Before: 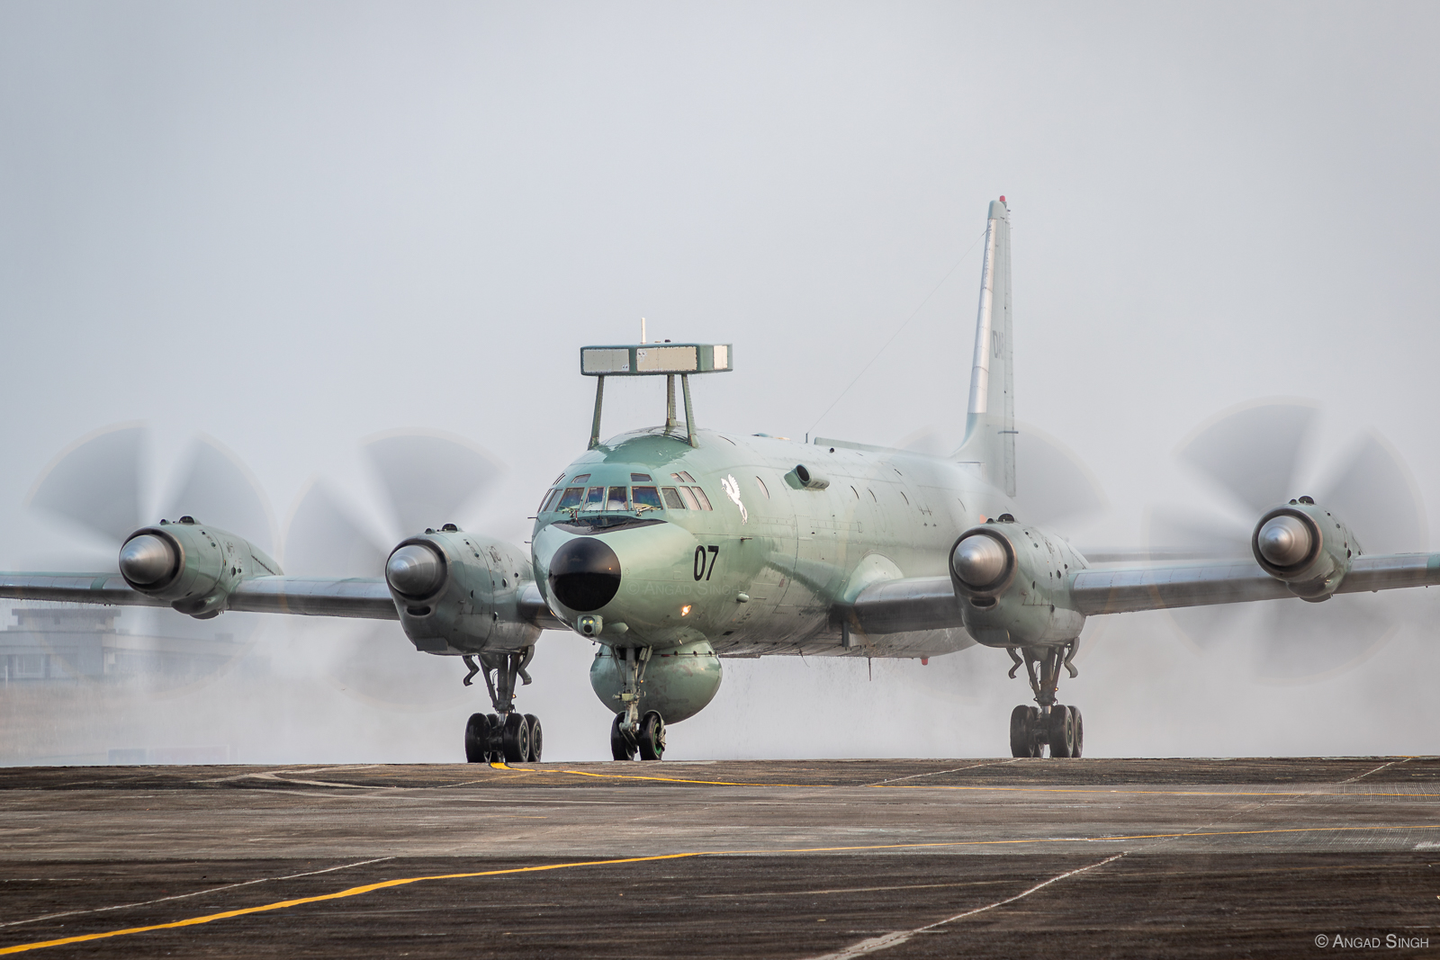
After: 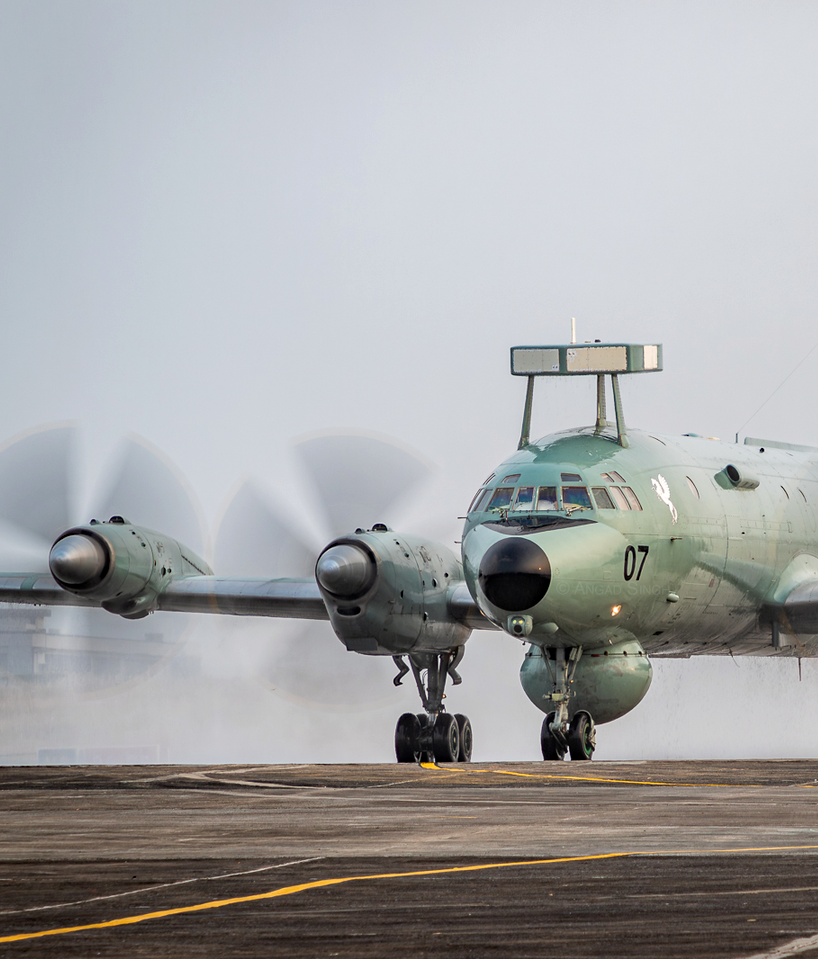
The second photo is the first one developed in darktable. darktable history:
crop: left 4.923%, right 38.217%
haze removal: adaptive false
